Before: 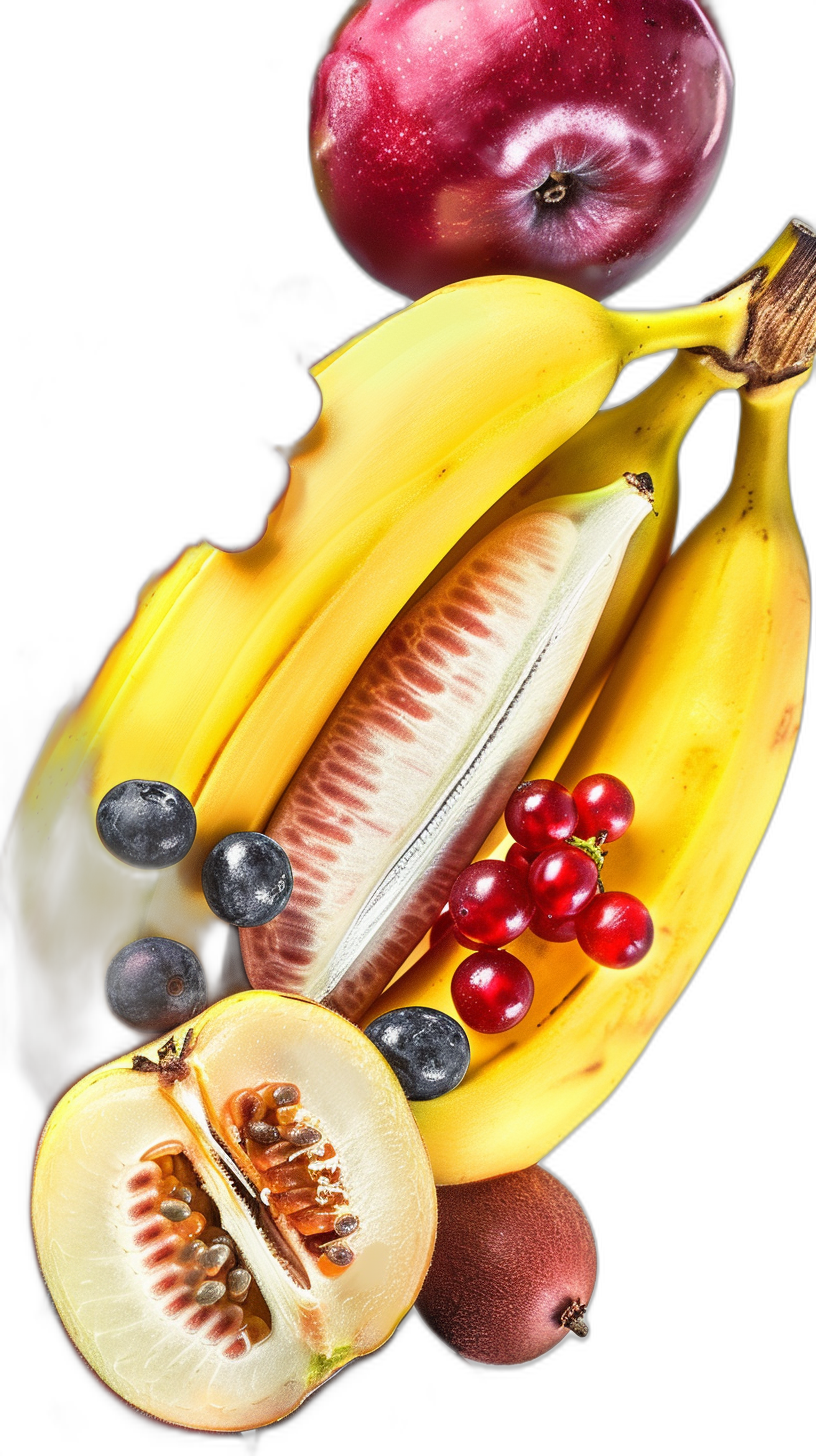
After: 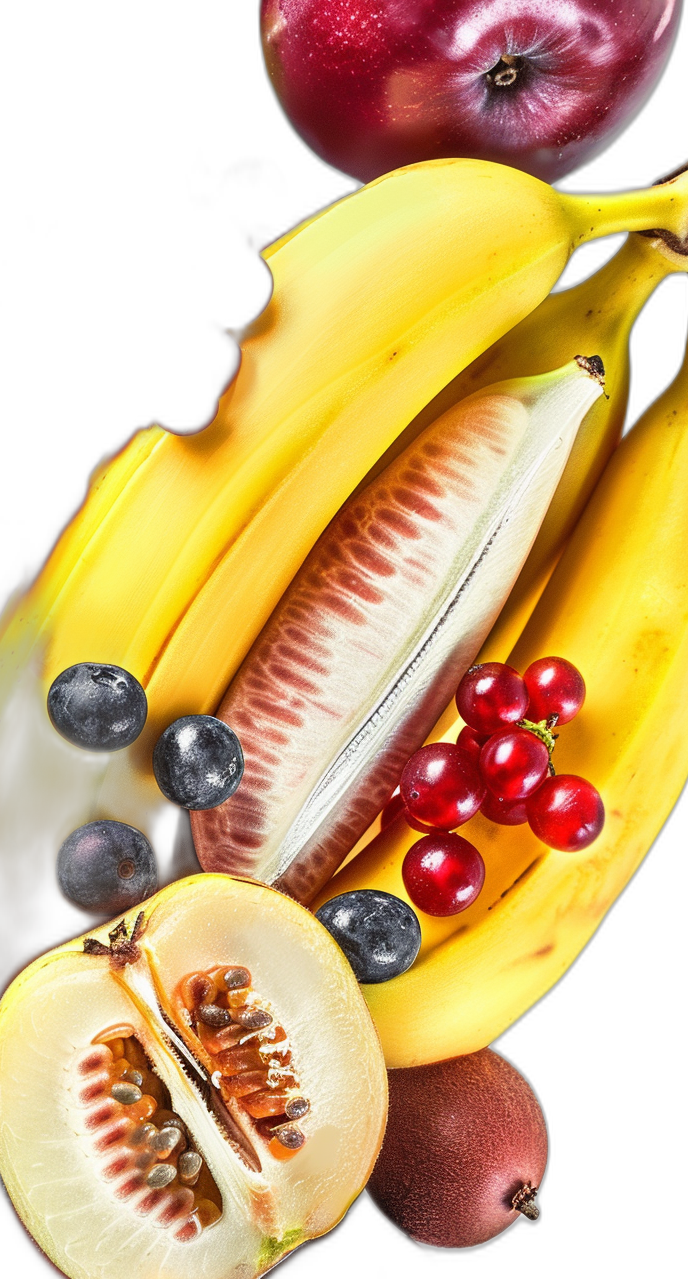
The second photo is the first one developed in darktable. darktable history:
crop: left 6.047%, top 8.077%, right 9.535%, bottom 4.04%
